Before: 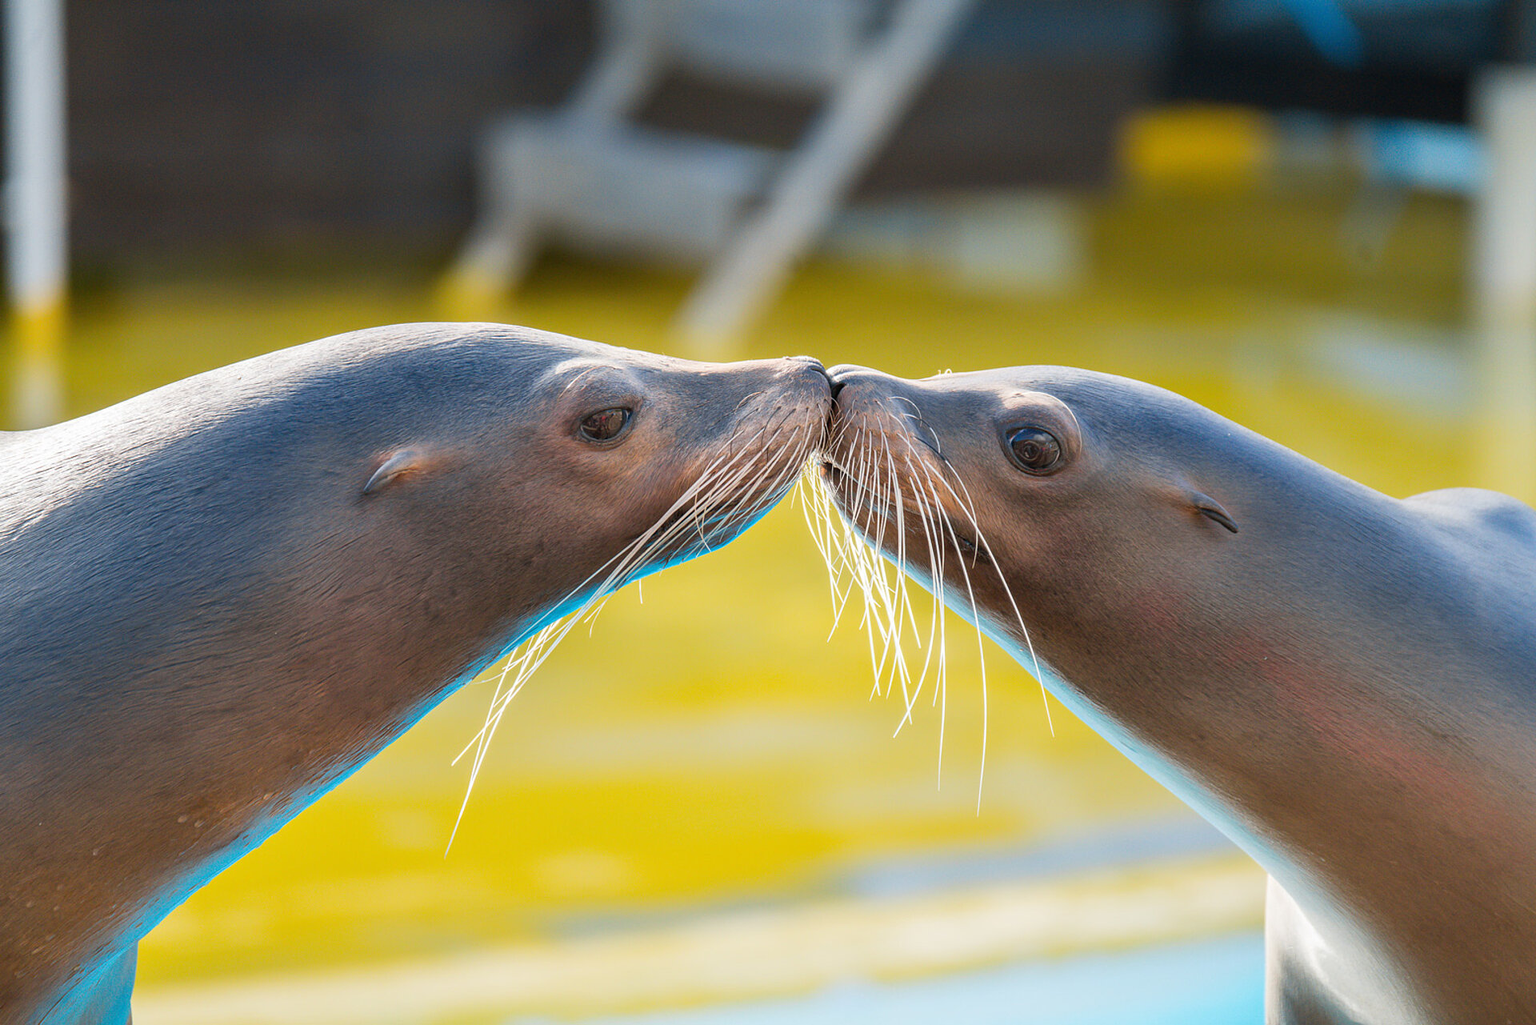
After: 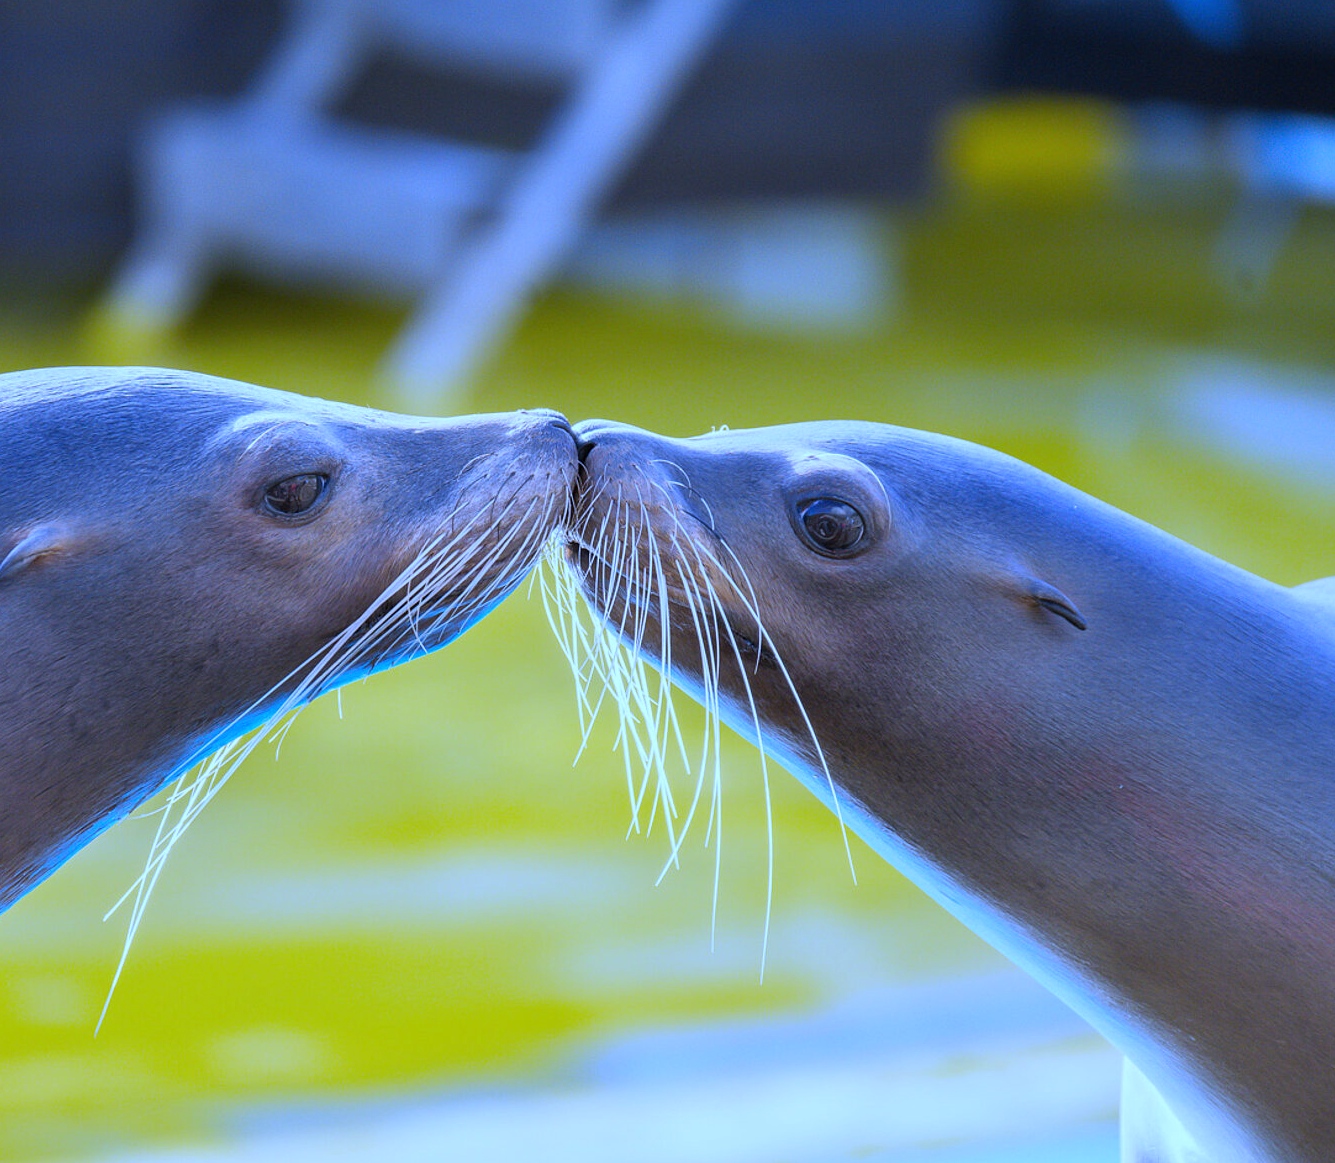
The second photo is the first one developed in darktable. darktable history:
white balance: red 0.766, blue 1.537
crop and rotate: left 24.034%, top 2.838%, right 6.406%, bottom 6.299%
